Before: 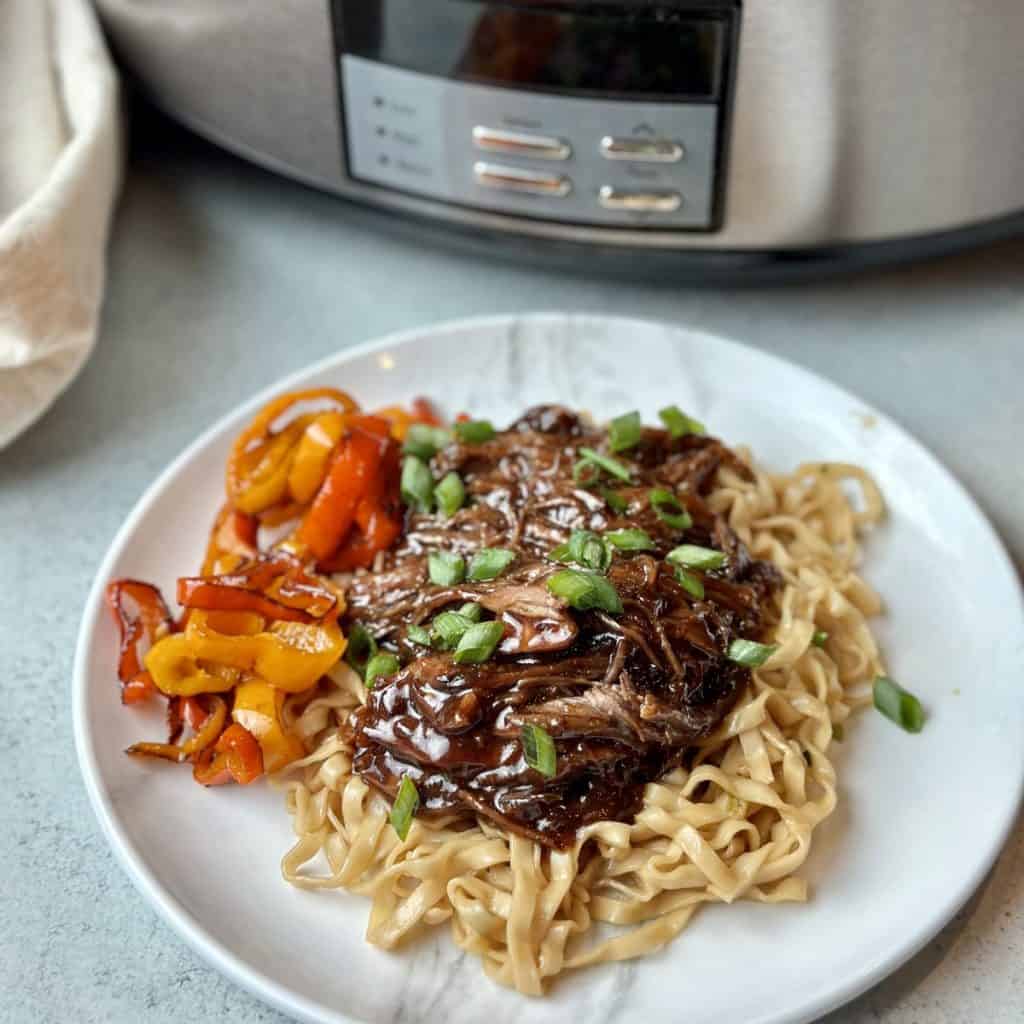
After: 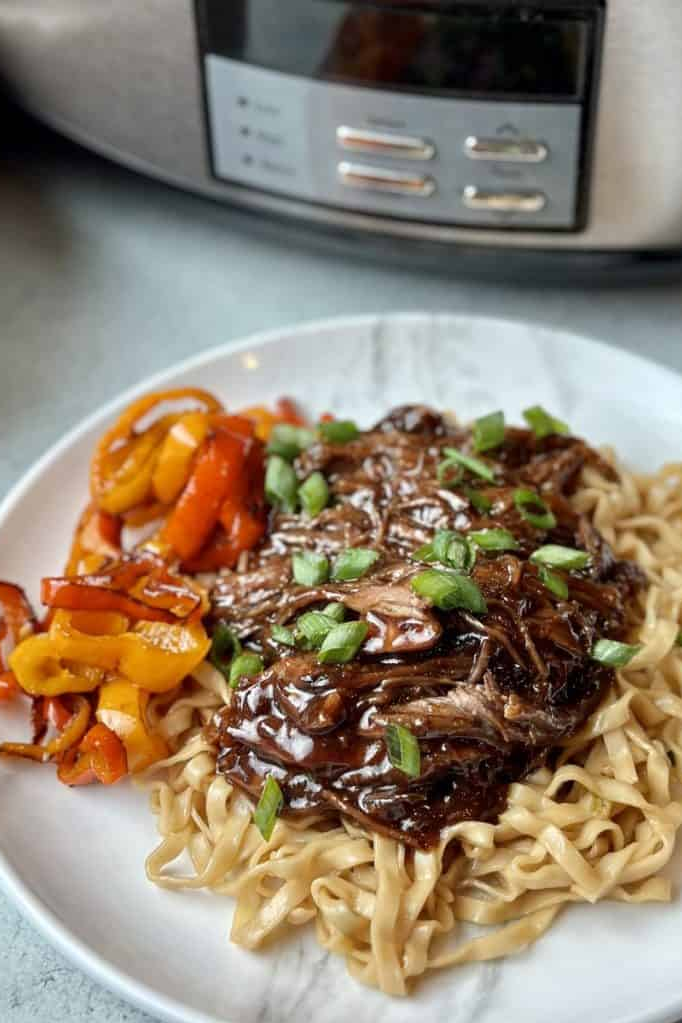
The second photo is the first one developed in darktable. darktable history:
crop and rotate: left 13.328%, right 20.002%
